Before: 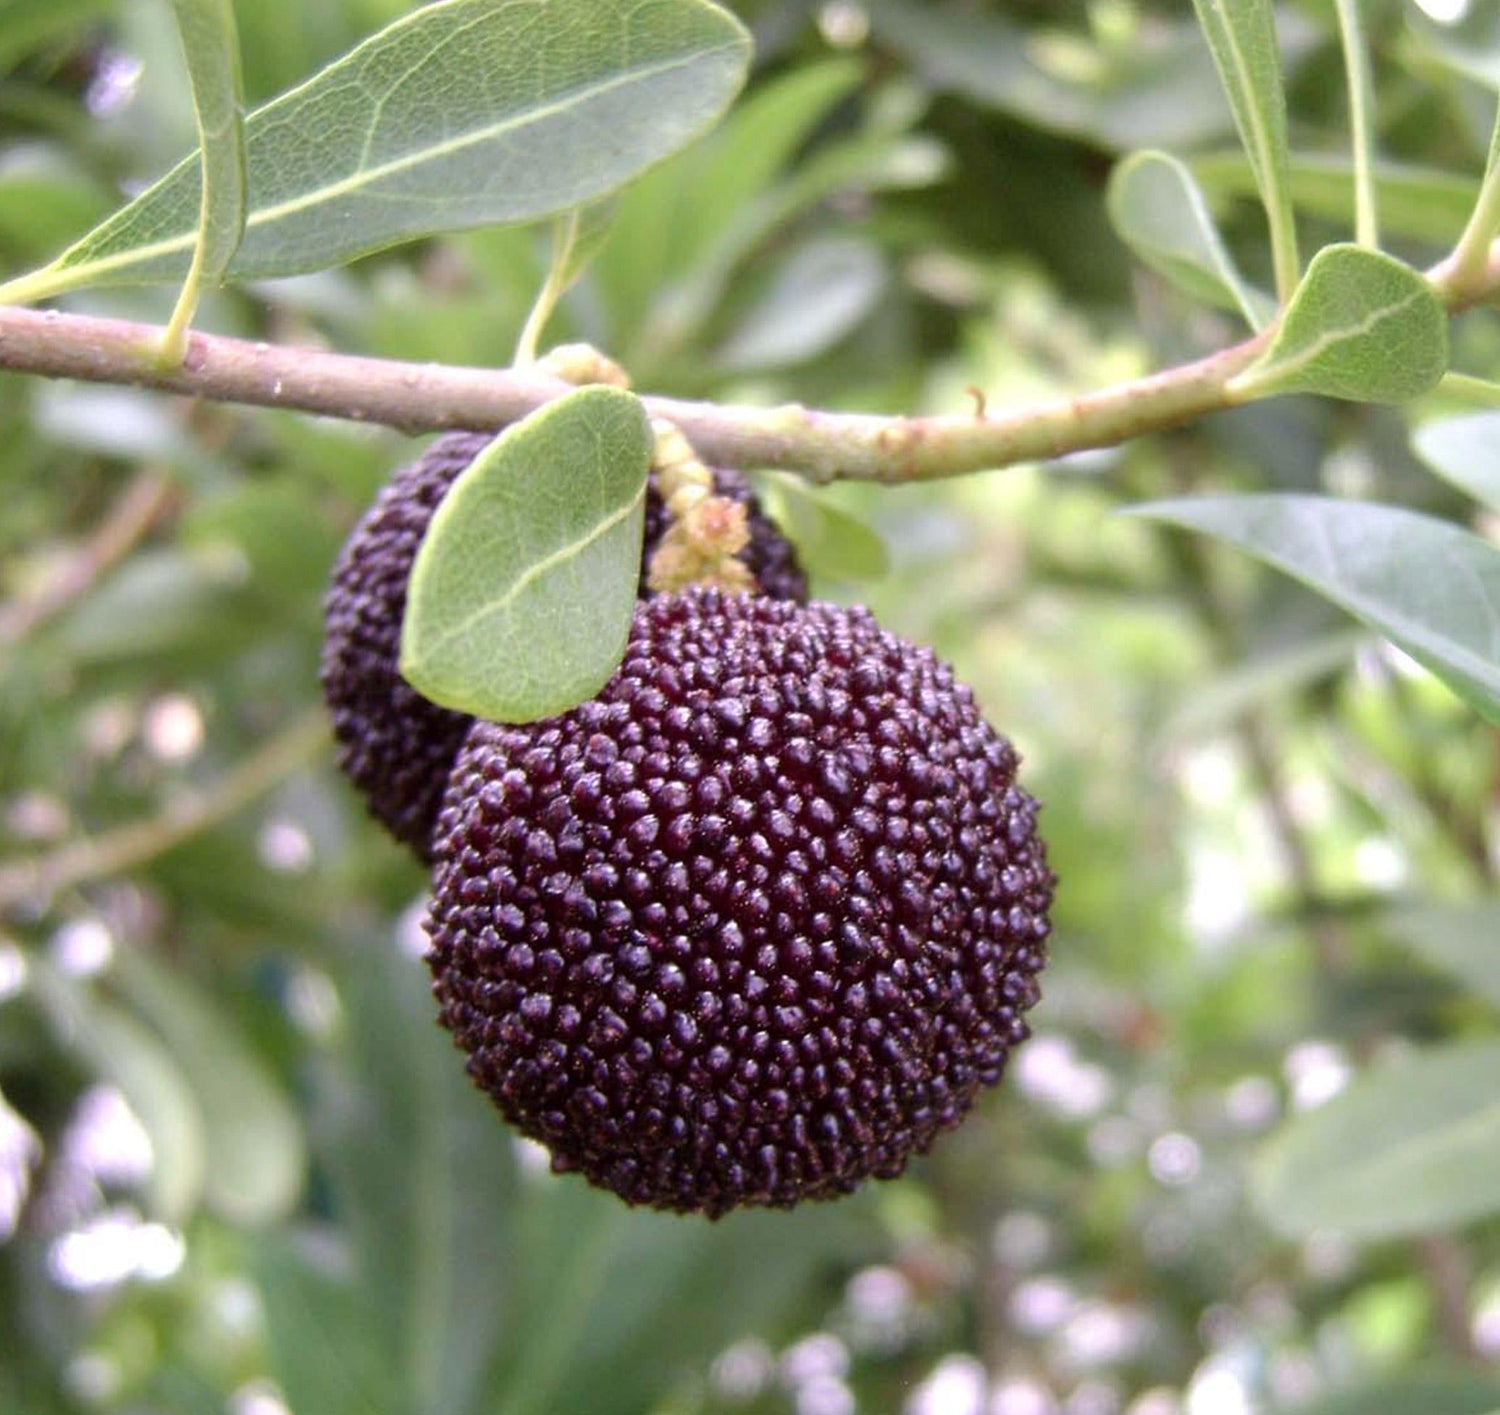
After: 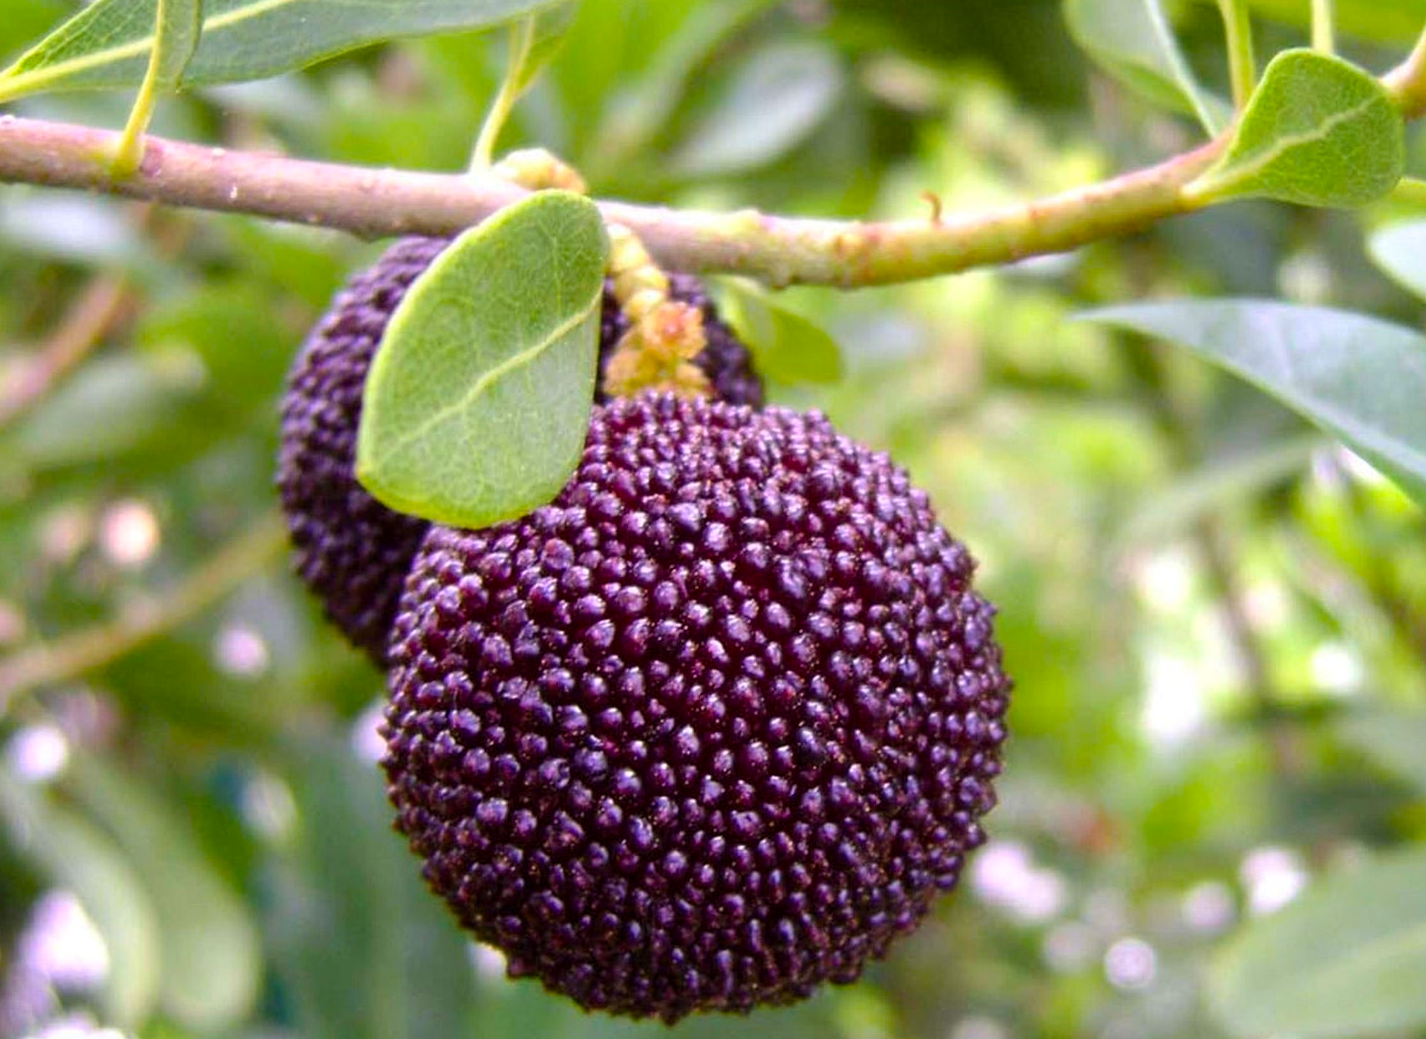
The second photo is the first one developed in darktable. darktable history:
crop and rotate: left 2.99%, top 13.831%, right 1.909%, bottom 12.684%
color balance rgb: shadows lift › chroma 2.025%, shadows lift › hue 247.07°, perceptual saturation grading › global saturation 24.989%, global vibrance 39.579%
